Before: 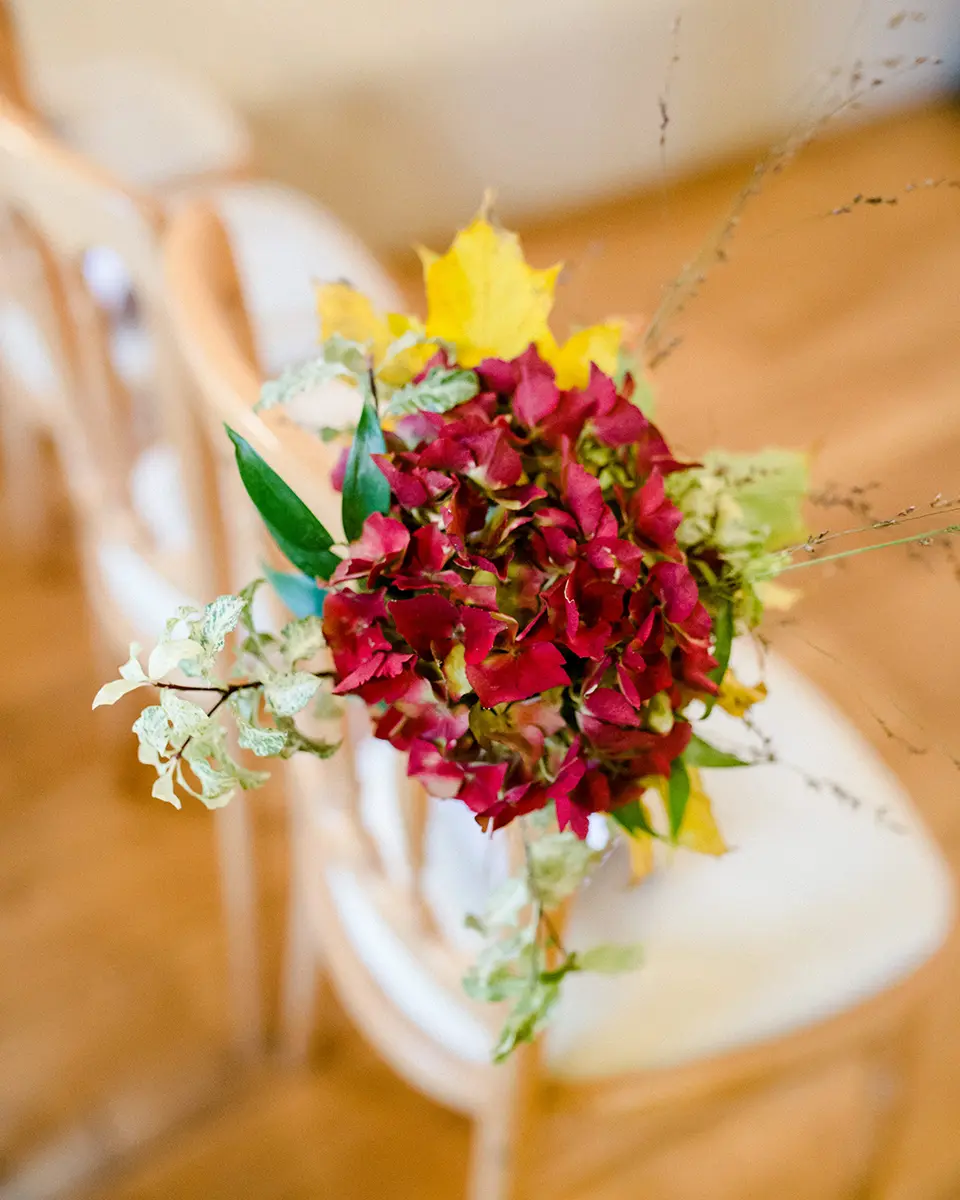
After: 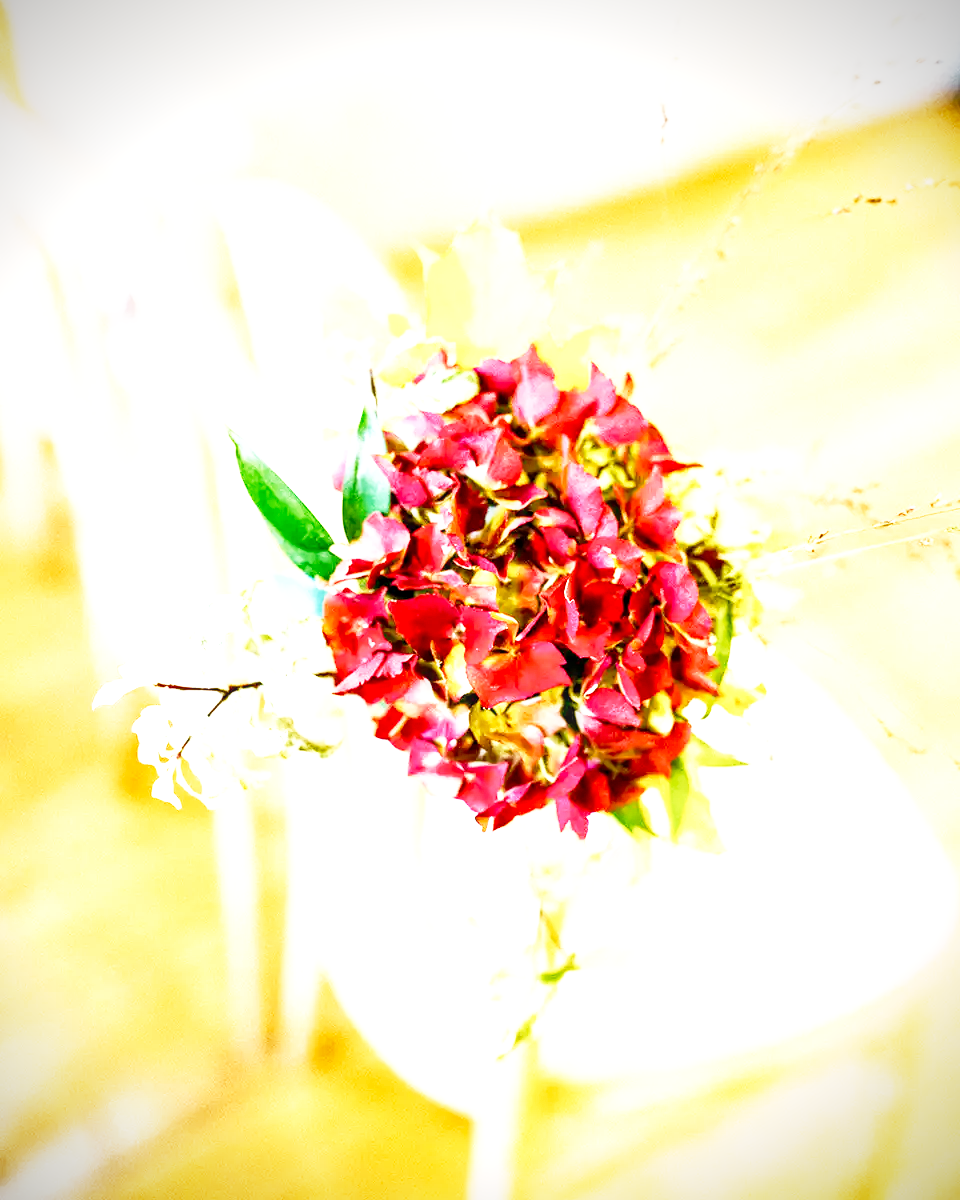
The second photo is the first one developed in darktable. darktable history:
vignetting: fall-off start 92.55%, brightness -0.645, saturation -0.006
local contrast: detail 130%
base curve: curves: ch0 [(0, 0) (0.012, 0.01) (0.073, 0.168) (0.31, 0.711) (0.645, 0.957) (1, 1)], preserve colors none
exposure: black level correction 0, exposure 1.465 EV, compensate exposure bias true, compensate highlight preservation false
tone equalizer: edges refinement/feathering 500, mask exposure compensation -1.57 EV, preserve details no
shadows and highlights: shadows 37.81, highlights -27.17, soften with gaussian
